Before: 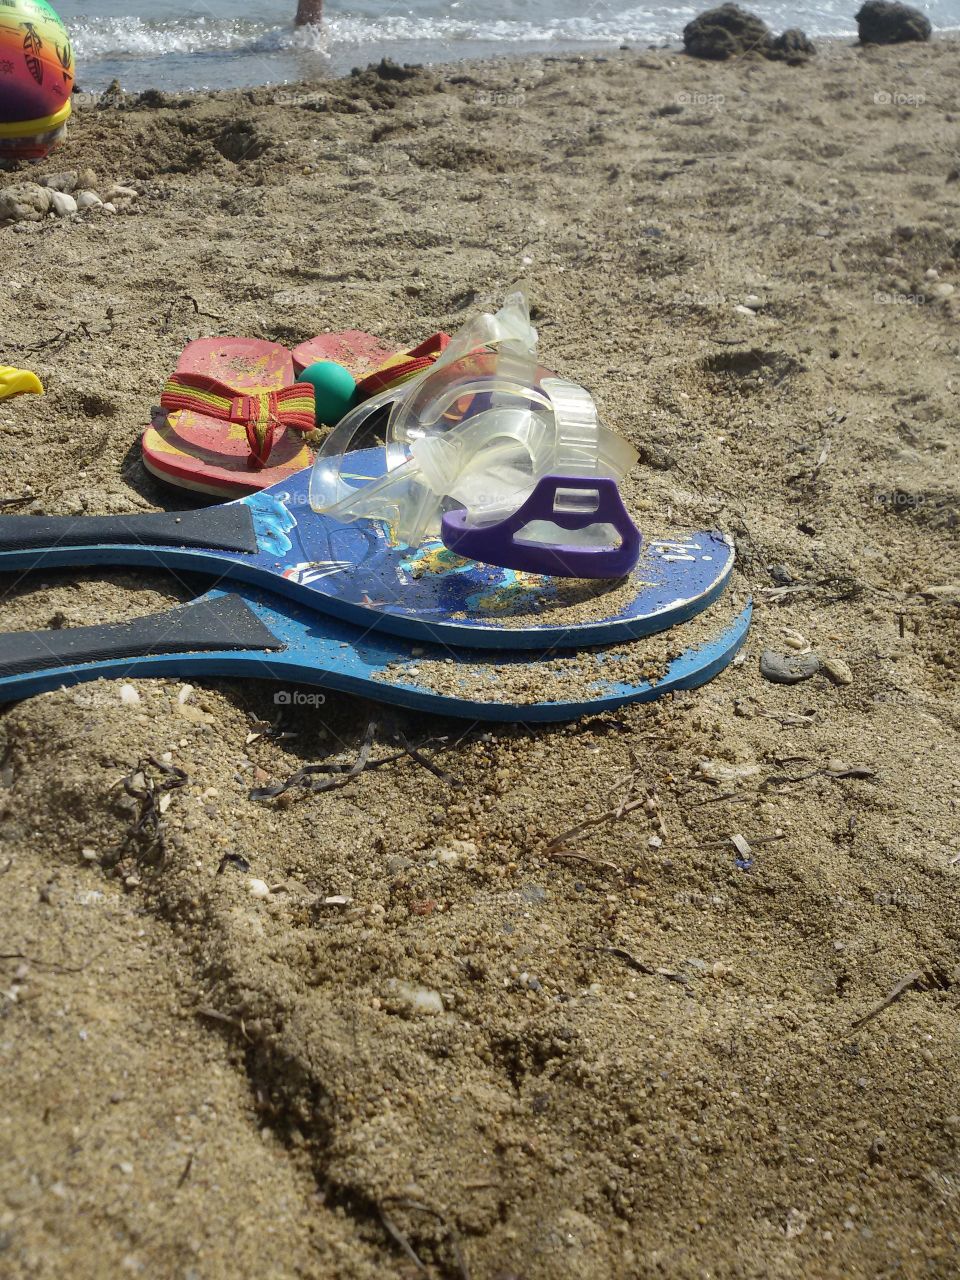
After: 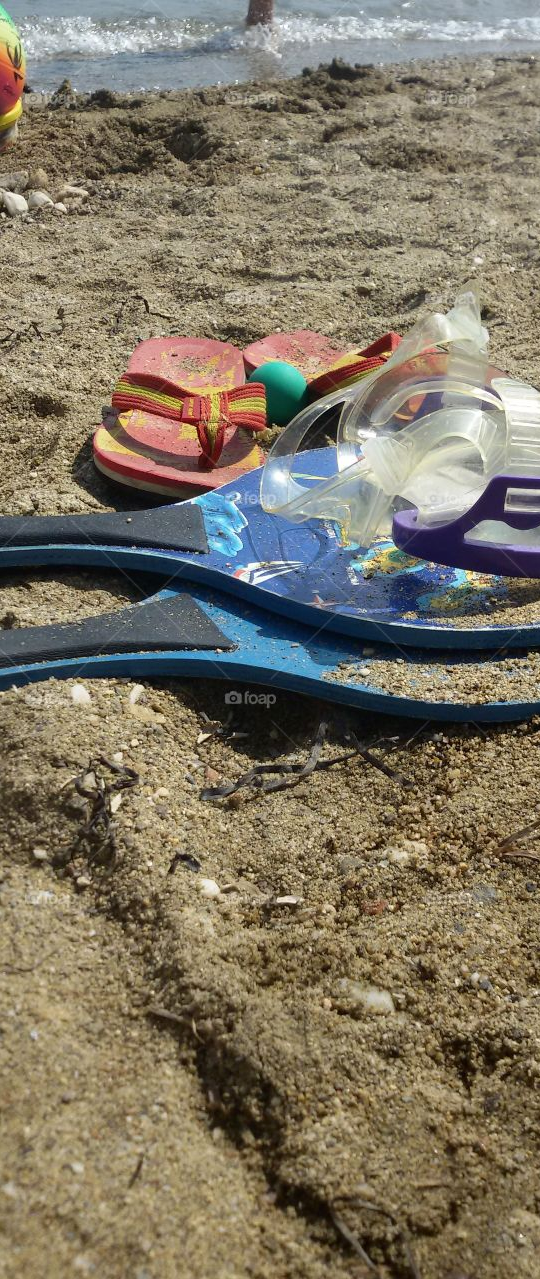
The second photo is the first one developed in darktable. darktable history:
crop: left 5.114%, right 38.589%
white balance: emerald 1
shadows and highlights: shadows -30, highlights 30
